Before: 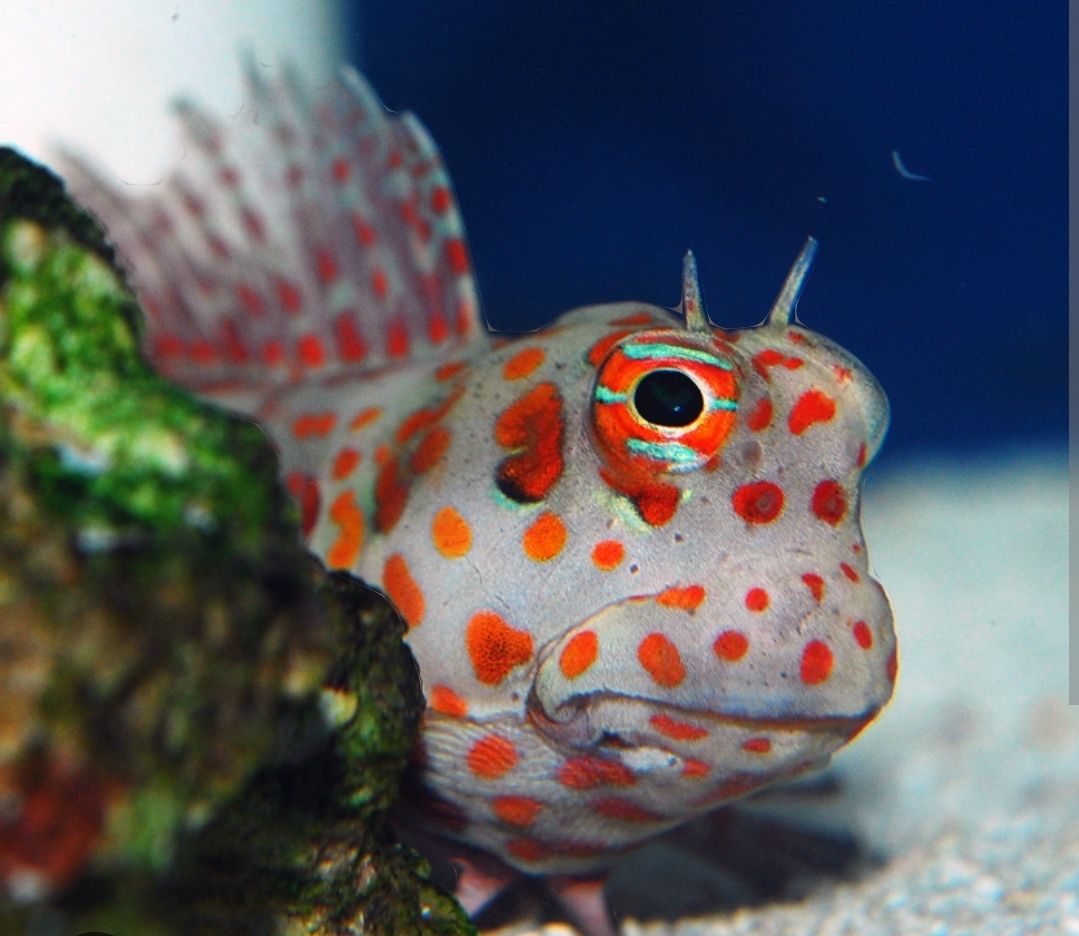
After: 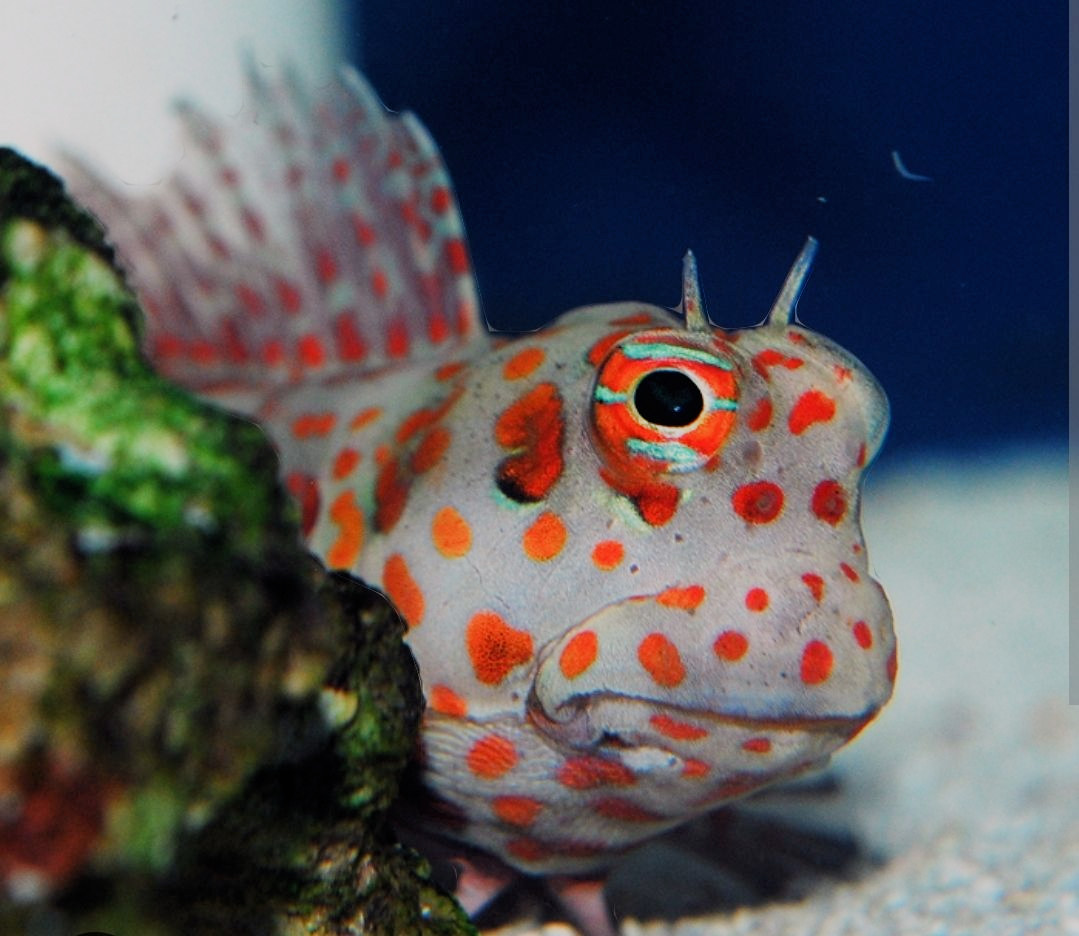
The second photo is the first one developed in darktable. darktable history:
exposure: compensate exposure bias true, compensate highlight preservation false
filmic rgb: middle gray luminance 18.42%, black relative exposure -11.25 EV, white relative exposure 3.75 EV, threshold 6 EV, target black luminance 0%, hardness 5.87, latitude 57.4%, contrast 0.963, shadows ↔ highlights balance 49.98%, add noise in highlights 0, preserve chrominance luminance Y, color science v3 (2019), use custom middle-gray values true, iterations of high-quality reconstruction 0, contrast in highlights soft, enable highlight reconstruction true
